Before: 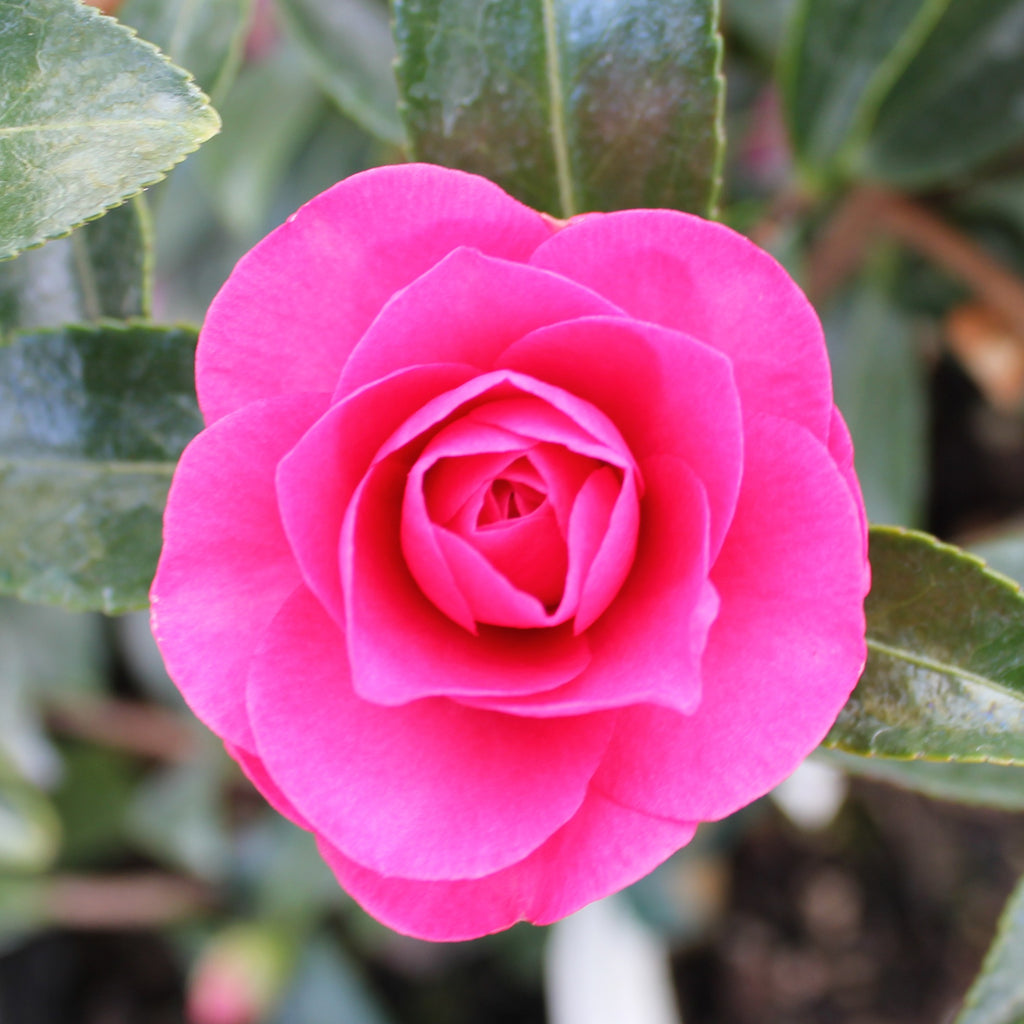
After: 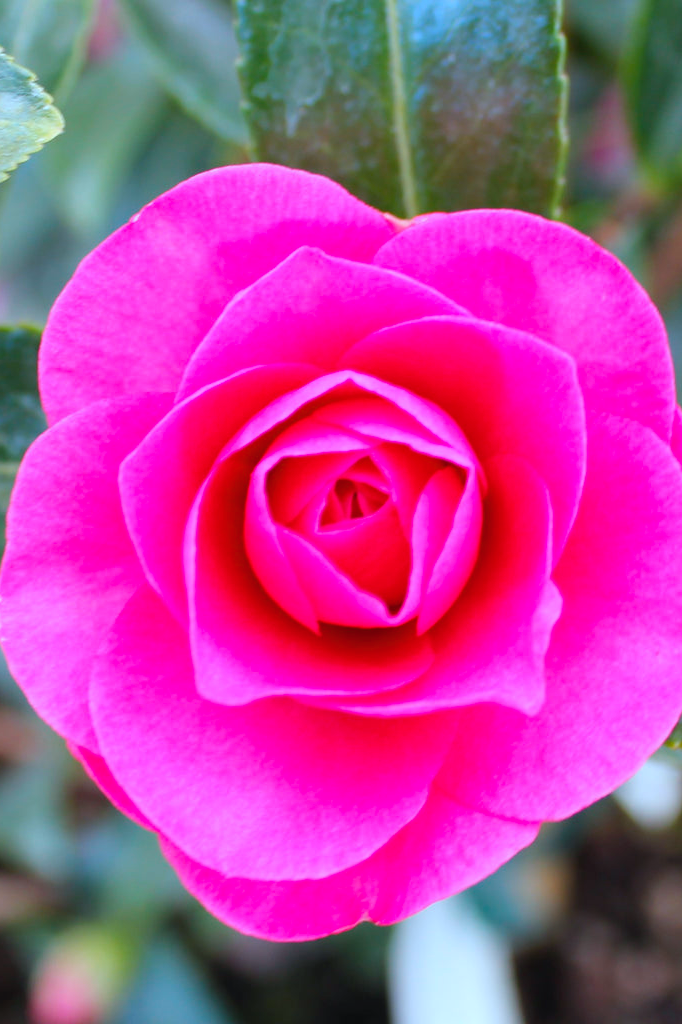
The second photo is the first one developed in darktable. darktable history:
color balance rgb: highlights gain › chroma 1.126%, highlights gain › hue 67.3°, perceptual saturation grading › global saturation 25.694%, global vibrance 20%
color correction: highlights a* -10.72, highlights b* -19.25
crop and rotate: left 15.373%, right 17.949%
